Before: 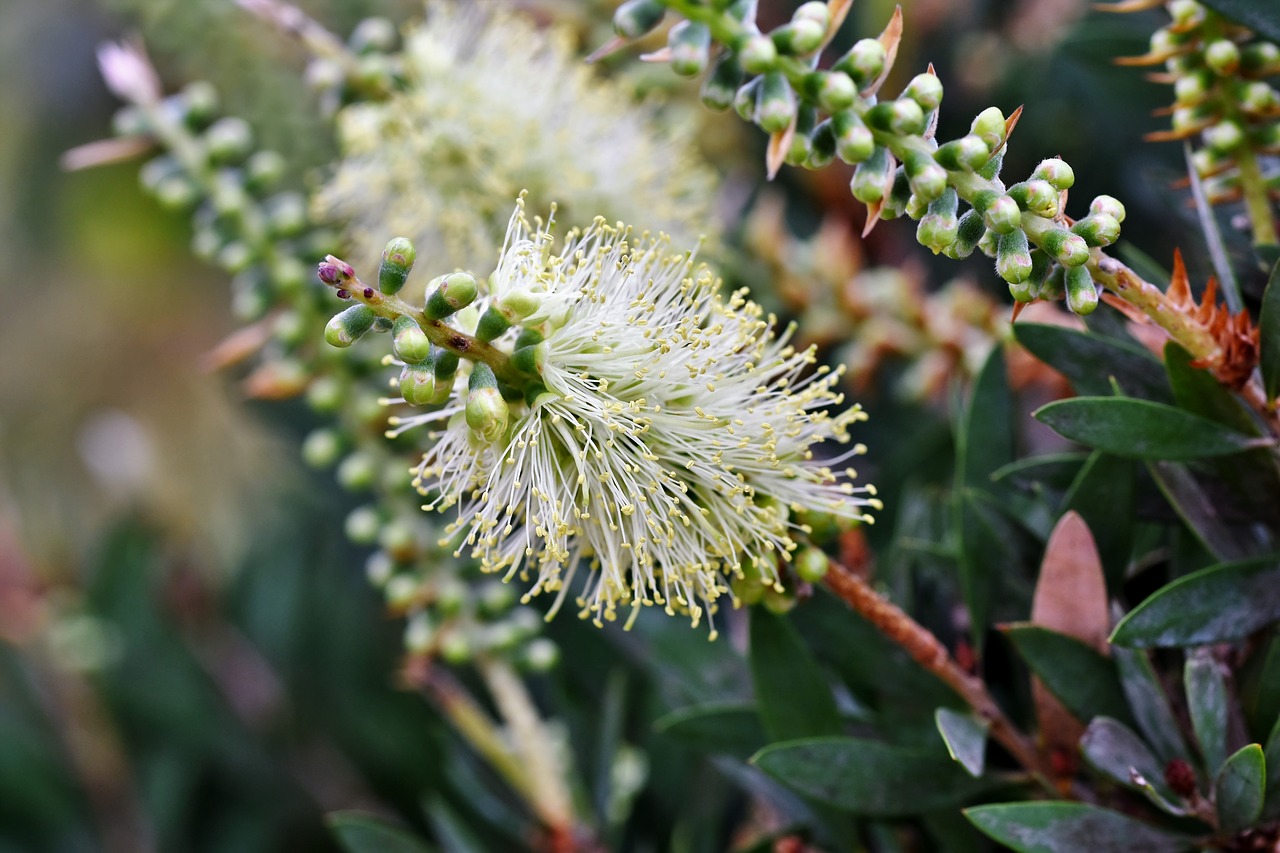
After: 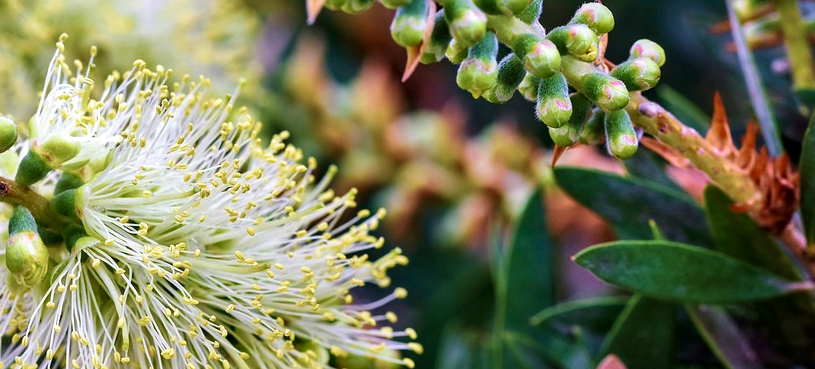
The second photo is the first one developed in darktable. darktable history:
crop: left 36.005%, top 18.293%, right 0.31%, bottom 38.444%
velvia: strength 75%
local contrast: on, module defaults
